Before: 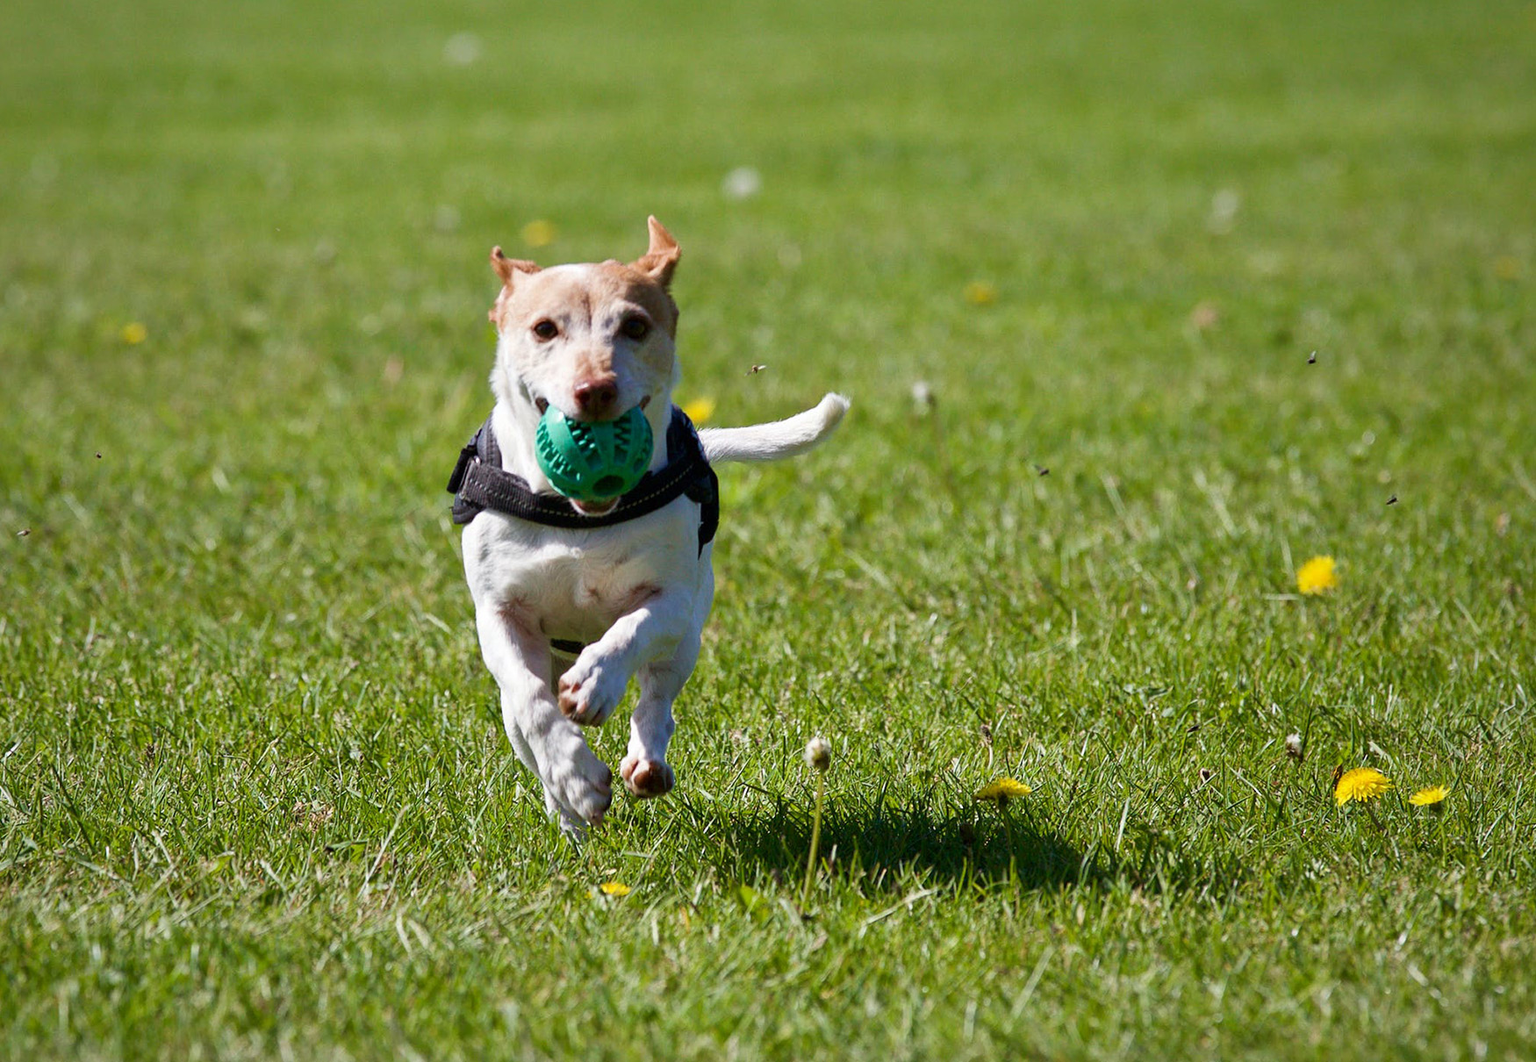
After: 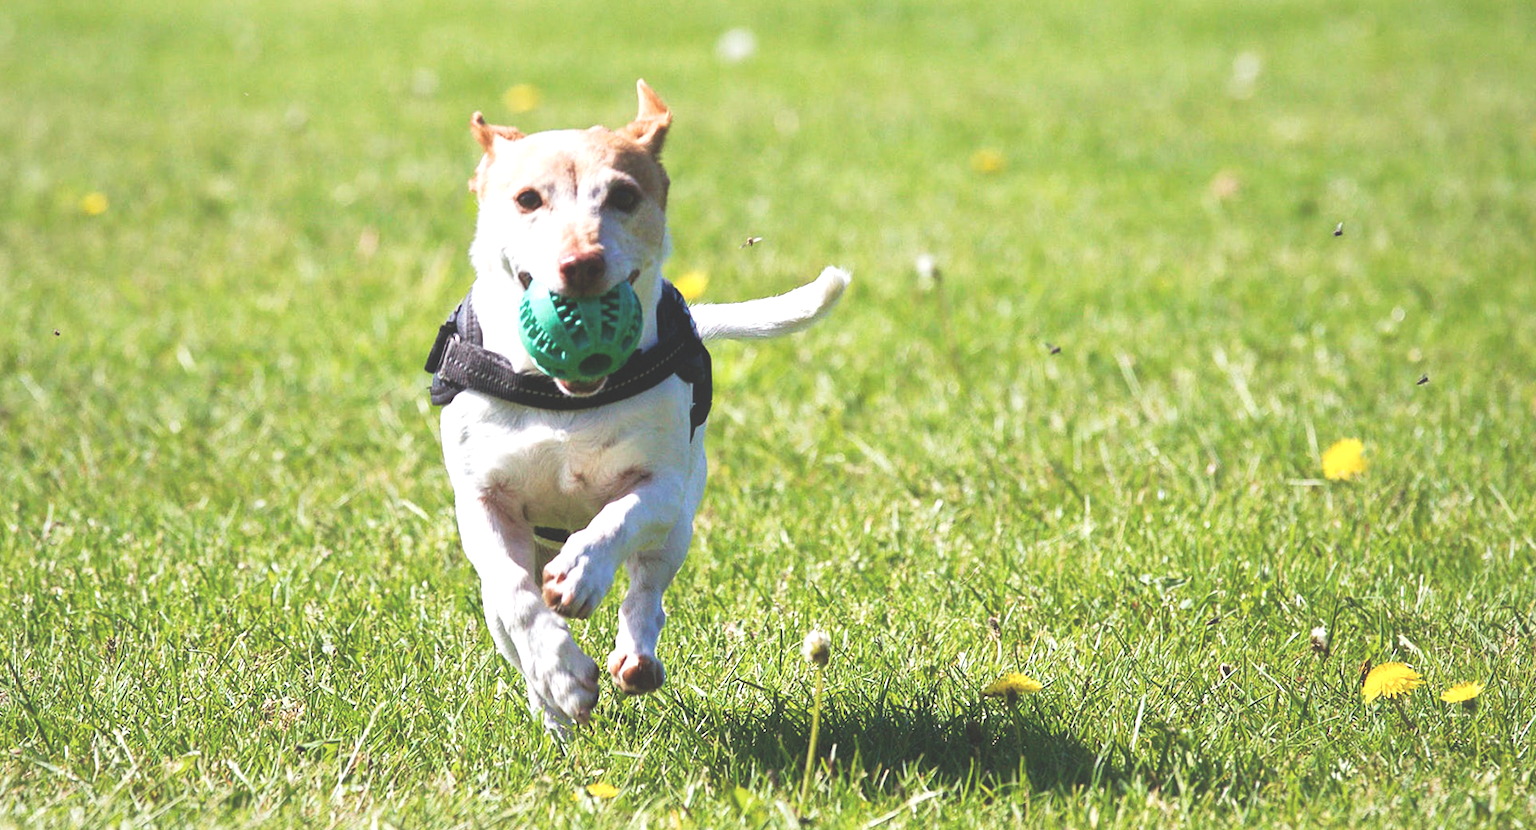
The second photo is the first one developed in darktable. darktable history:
exposure: black level correction -0.027, compensate exposure bias true, compensate highlight preservation false
tone equalizer: -8 EV -0.778 EV, -7 EV -0.682 EV, -6 EV -0.58 EV, -5 EV -0.385 EV, -3 EV 0.392 EV, -2 EV 0.6 EV, -1 EV 0.7 EV, +0 EV 0.722 EV
crop and rotate: left 2.955%, top 13.275%, right 2.341%, bottom 12.658%
tone curve: curves: ch0 [(0, 0.028) (0.138, 0.156) (0.468, 0.516) (0.754, 0.823) (1, 1)], preserve colors none
